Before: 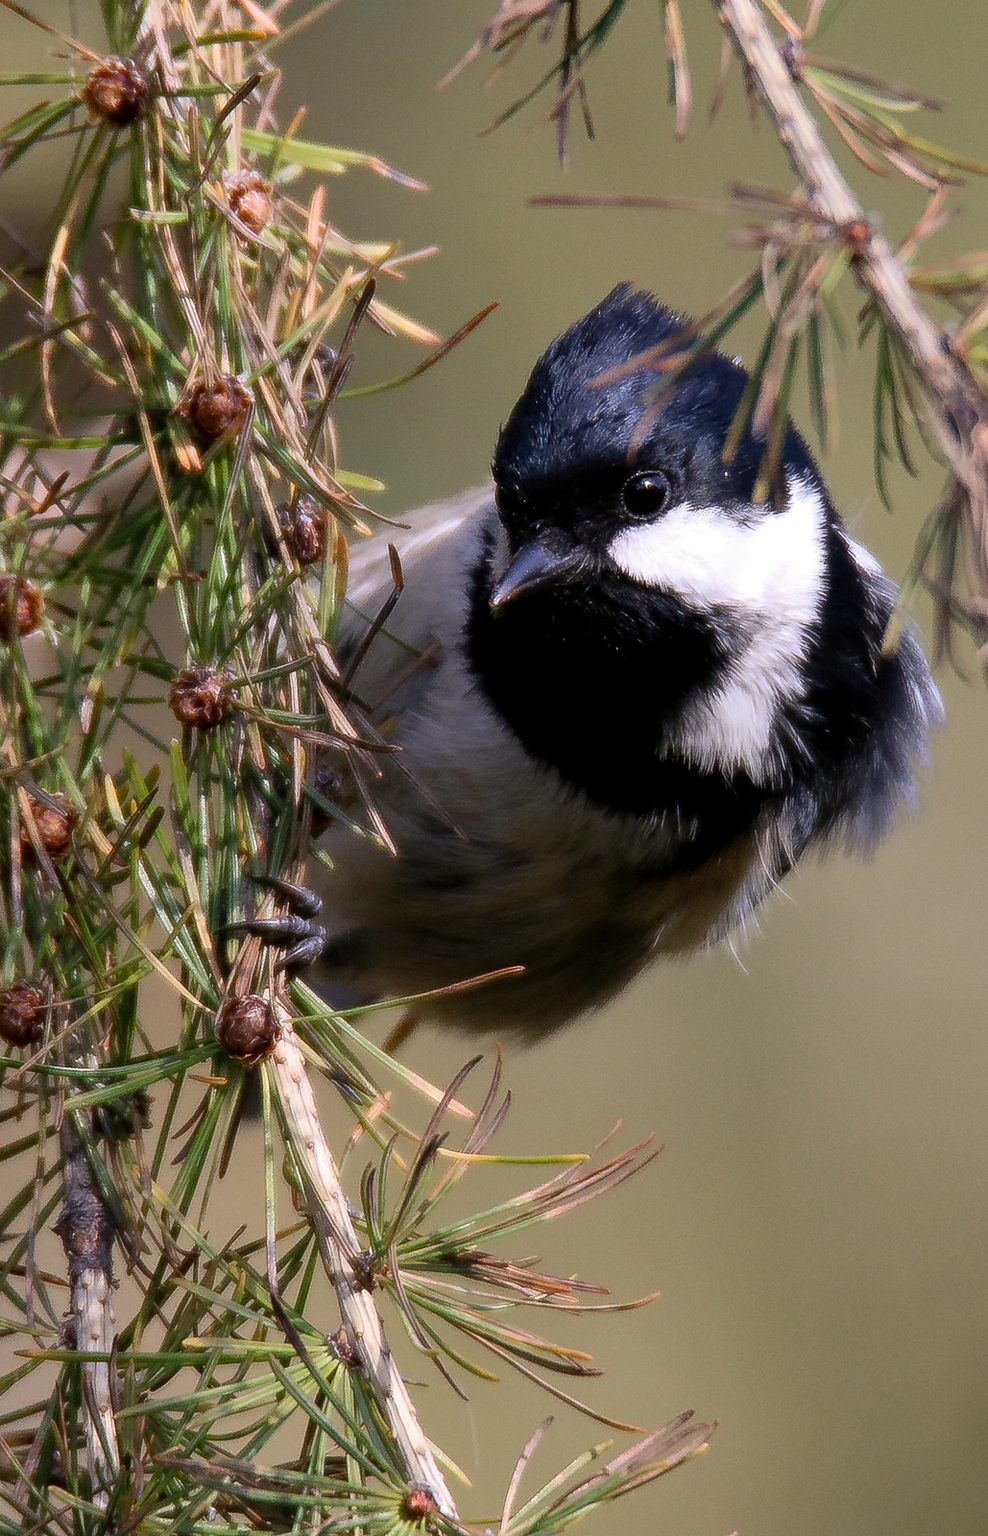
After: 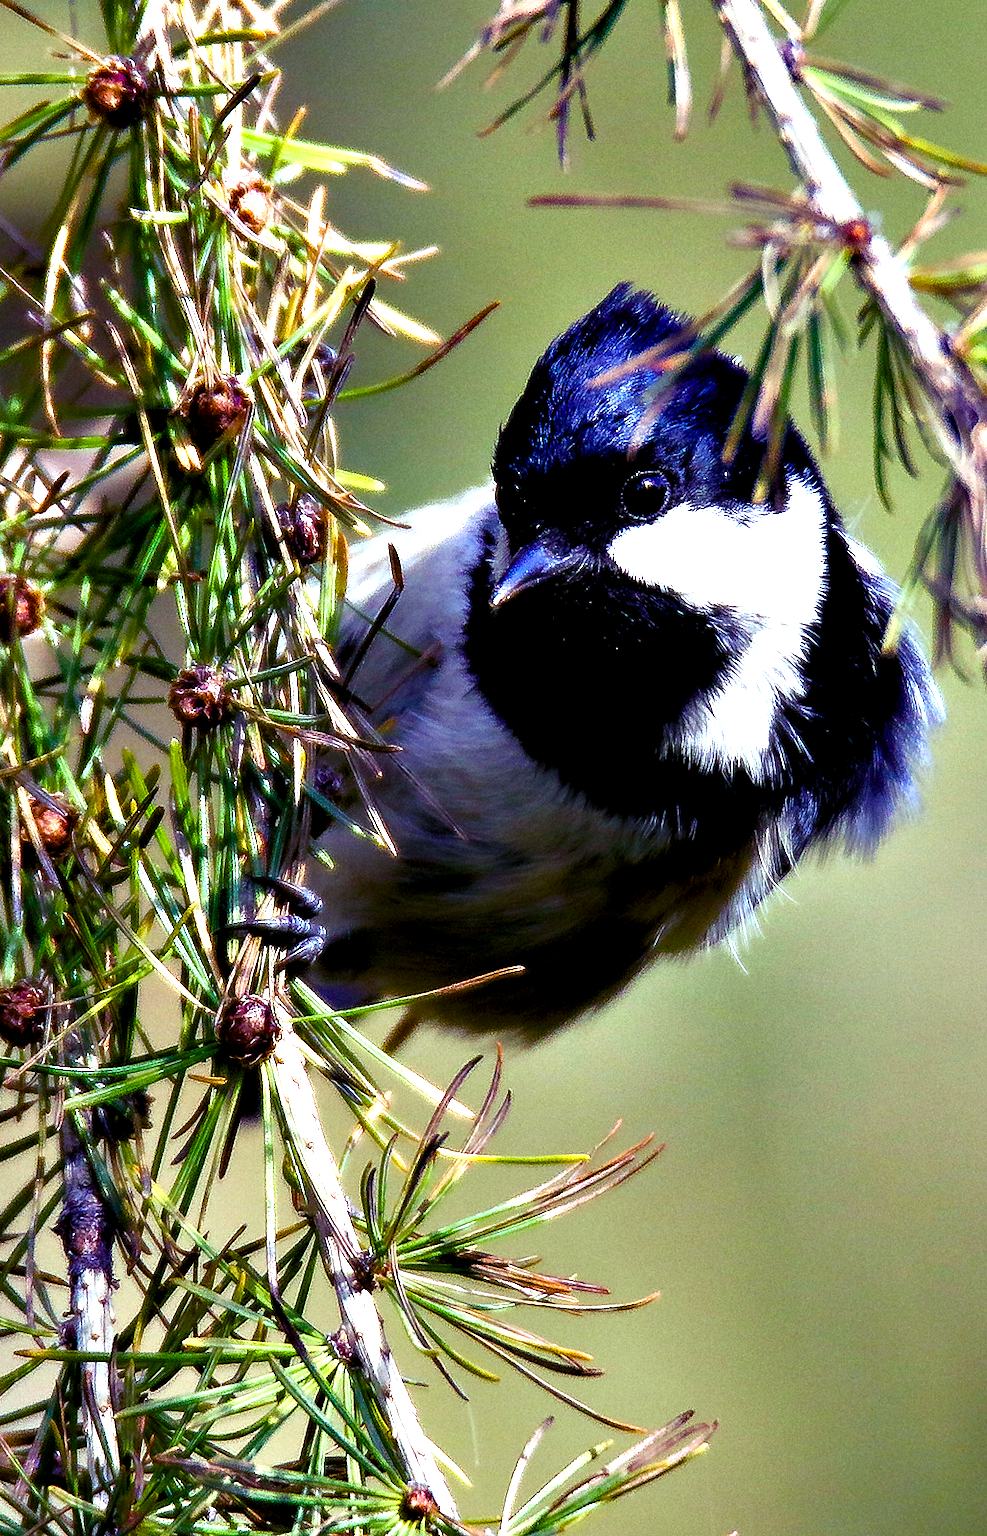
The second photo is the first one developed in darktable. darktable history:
color balance rgb: shadows lift › luminance -29.061%, shadows lift › chroma 14.67%, shadows lift › hue 270.53°, highlights gain › chroma 4.132%, highlights gain › hue 203.26°, linear chroma grading › global chroma 33.098%, perceptual saturation grading › global saturation 0.1%, perceptual saturation grading › highlights -29.413%, perceptual saturation grading › mid-tones 29.075%, perceptual saturation grading › shadows 59.032%, perceptual brilliance grading › global brilliance 12.777%, perceptual brilliance grading › highlights 15.071%
contrast equalizer: octaves 7, y [[0.6 ×6], [0.55 ×6], [0 ×6], [0 ×6], [0 ×6]]
